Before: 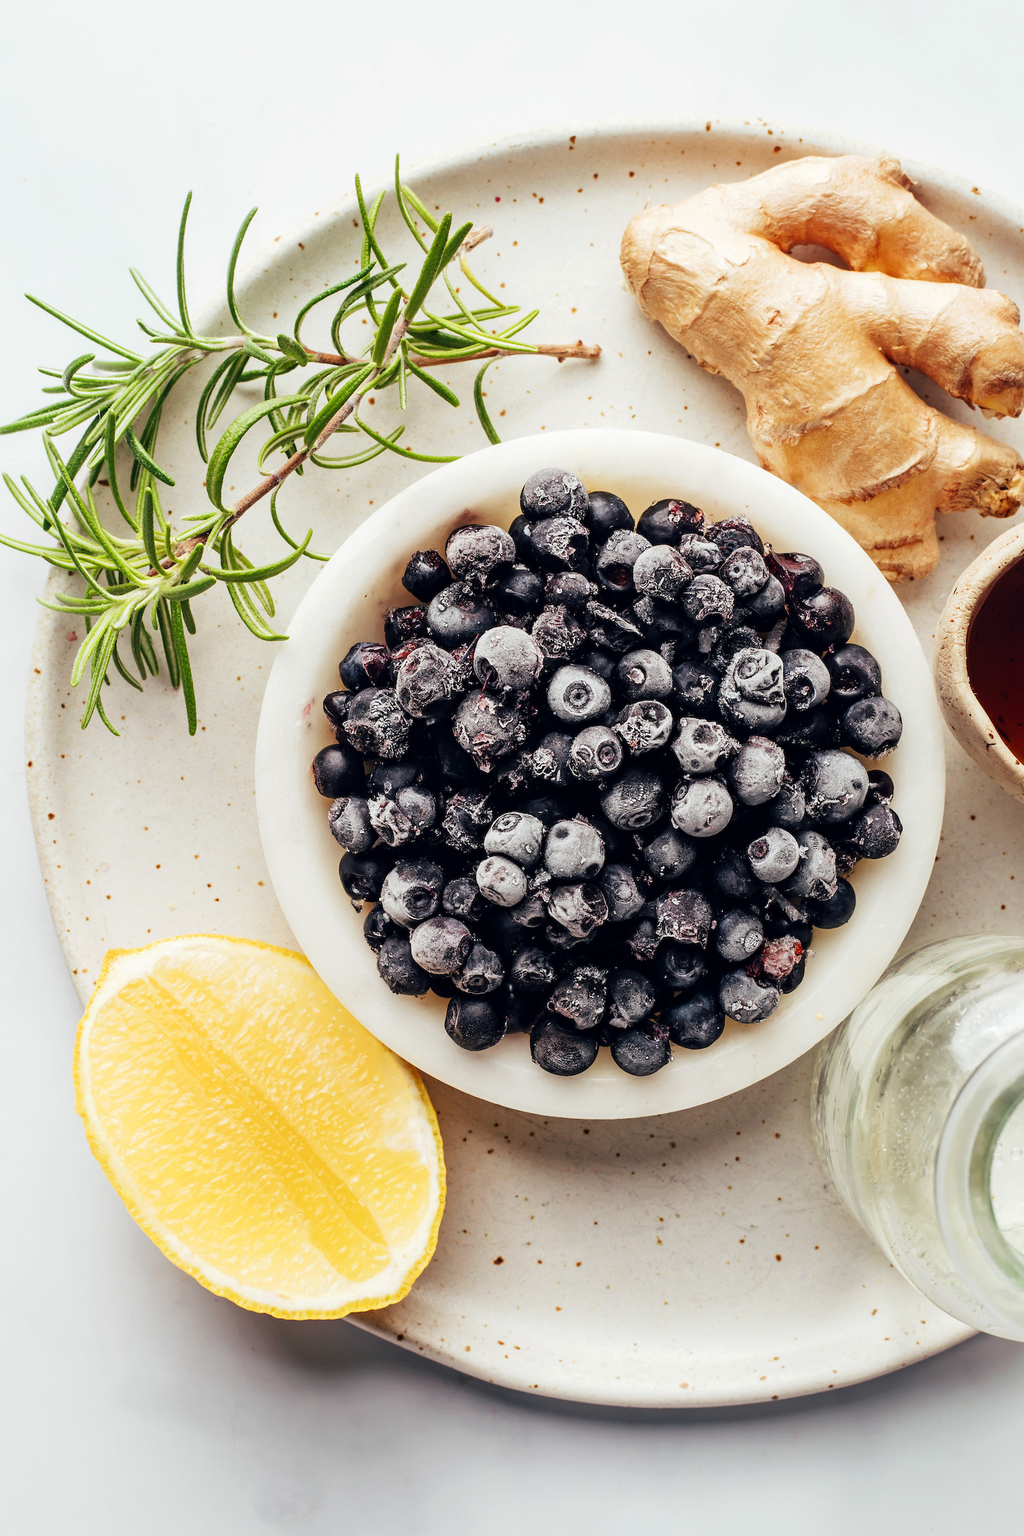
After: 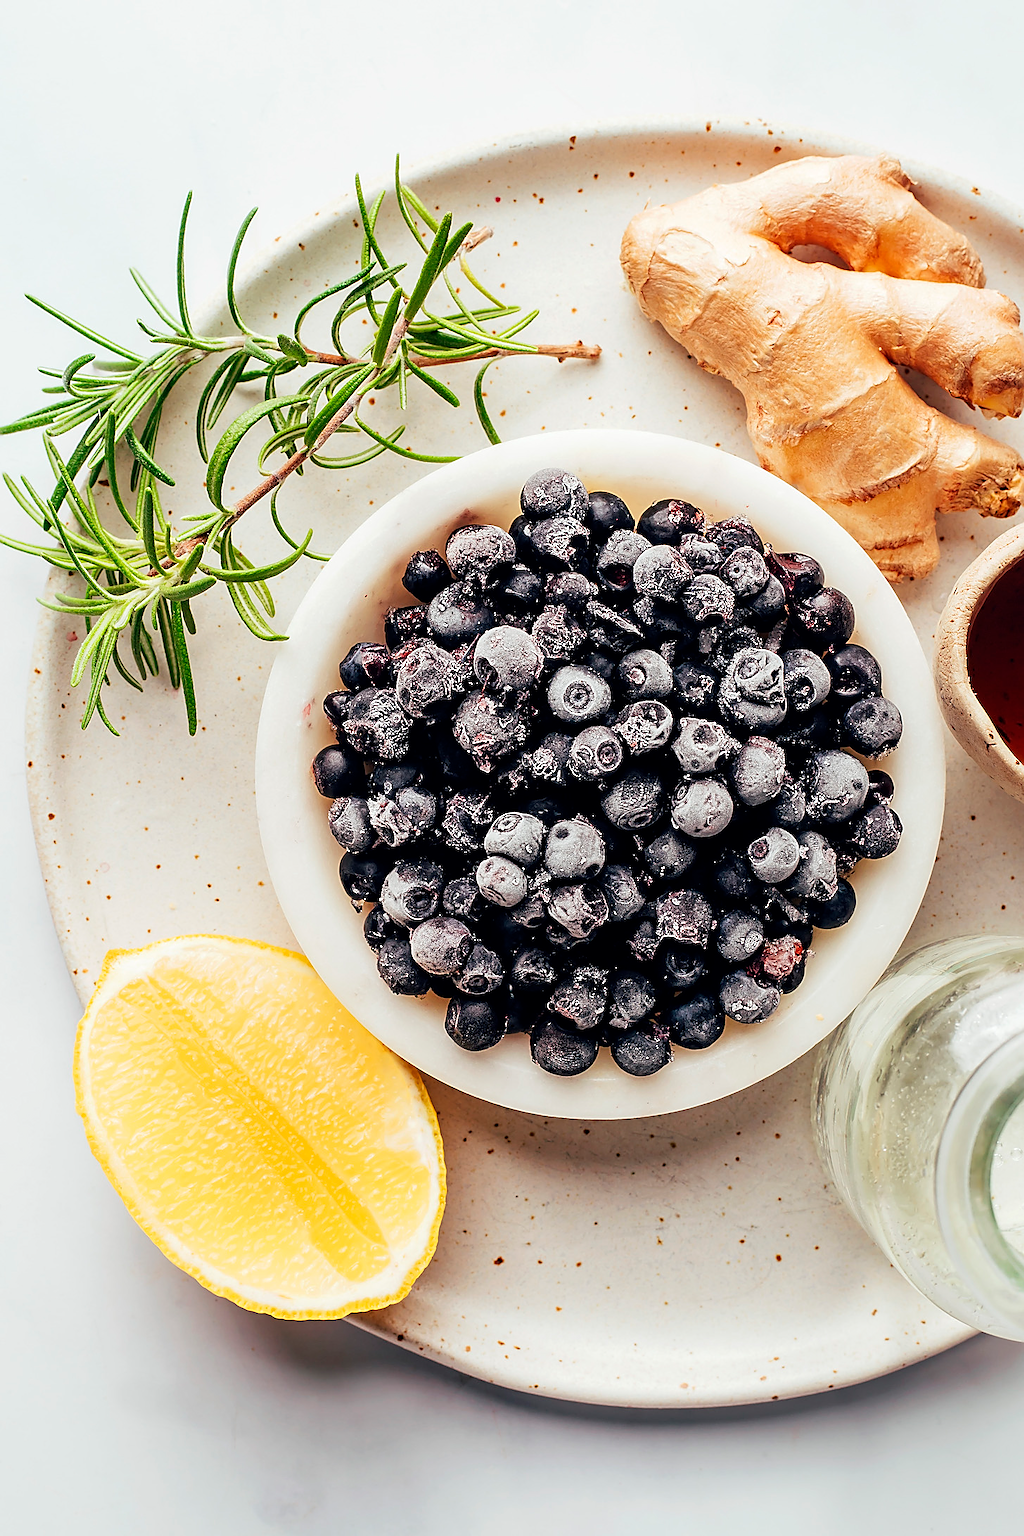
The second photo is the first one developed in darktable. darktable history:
tone equalizer: on, module defaults
sharpen: radius 1.4, amount 1.25, threshold 0.7
